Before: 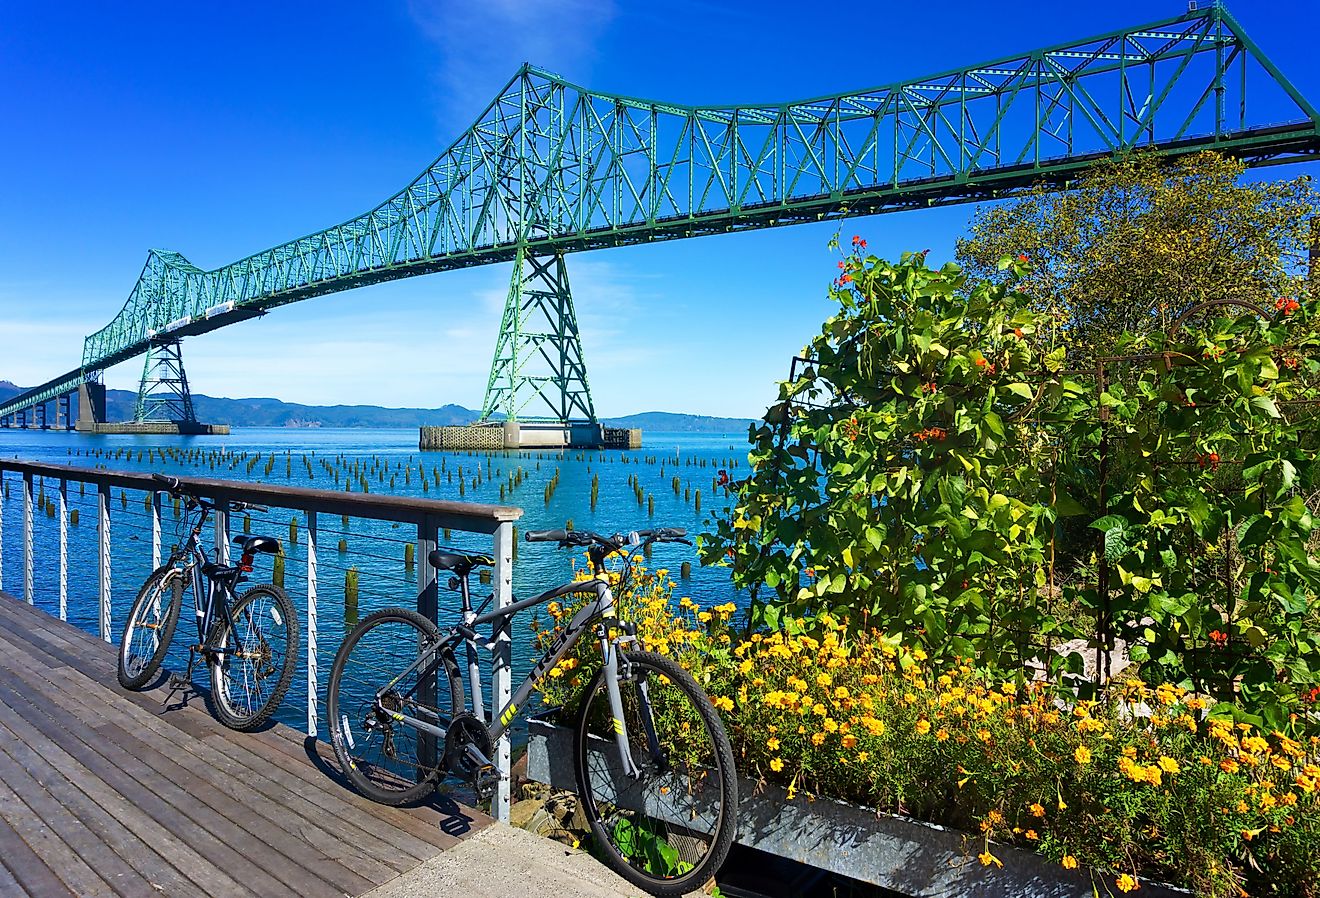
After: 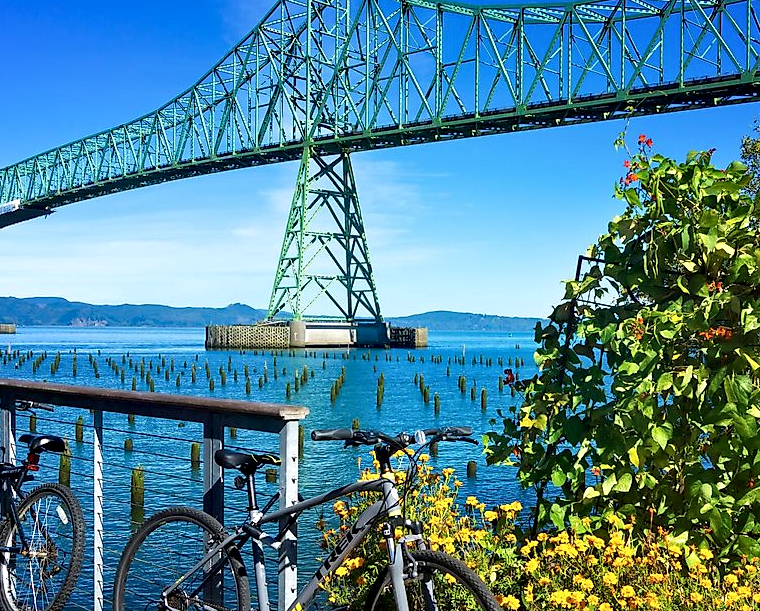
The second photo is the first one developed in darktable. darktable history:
contrast equalizer: octaves 7, y [[0.524, 0.538, 0.547, 0.548, 0.538, 0.524], [0.5 ×6], [0.5 ×6], [0 ×6], [0 ×6]]
crop: left 16.216%, top 11.332%, right 26.18%, bottom 20.541%
